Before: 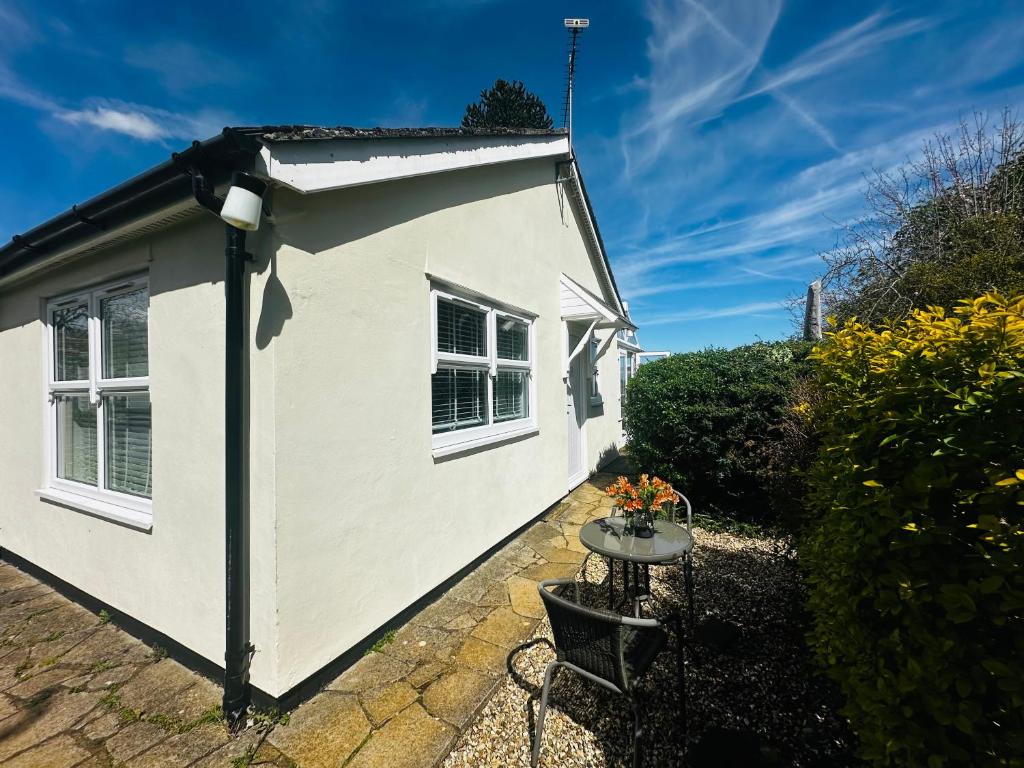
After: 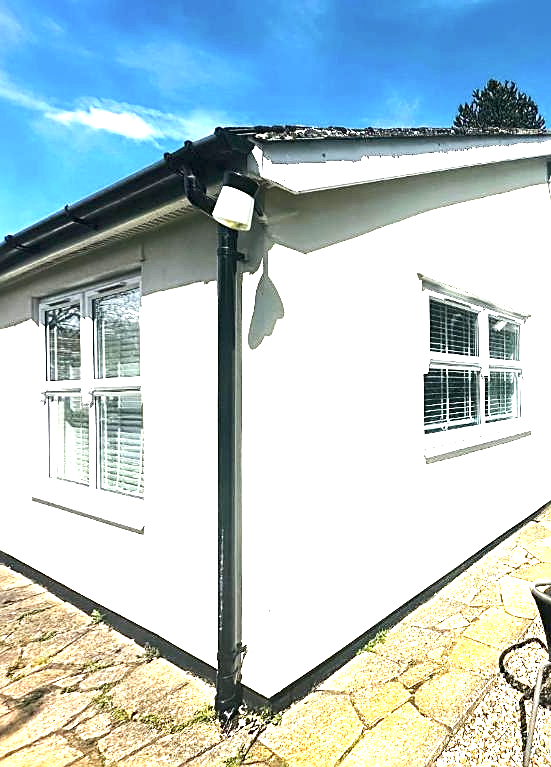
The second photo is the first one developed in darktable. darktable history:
exposure: black level correction 0.001, exposure 1.86 EV, compensate highlight preservation false
crop: left 0.838%, right 45.286%, bottom 0.079%
contrast brightness saturation: saturation -0.17
sharpen: on, module defaults
tone equalizer: -8 EV 0 EV, -7 EV 0.001 EV, -6 EV -0.003 EV, -5 EV -0.003 EV, -4 EV -0.085 EV, -3 EV -0.211 EV, -2 EV -0.239 EV, -1 EV 0.087 EV, +0 EV 0.32 EV
